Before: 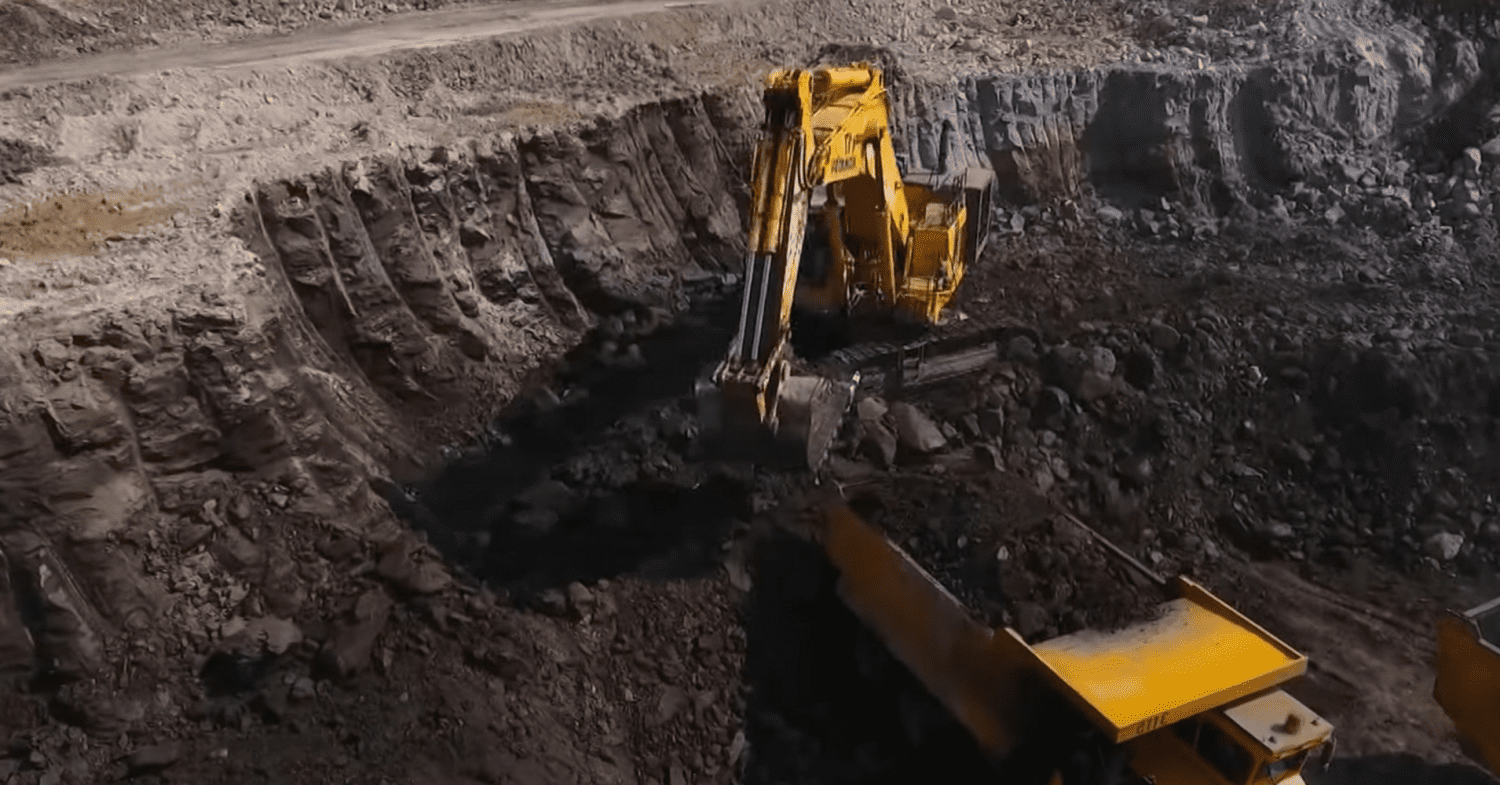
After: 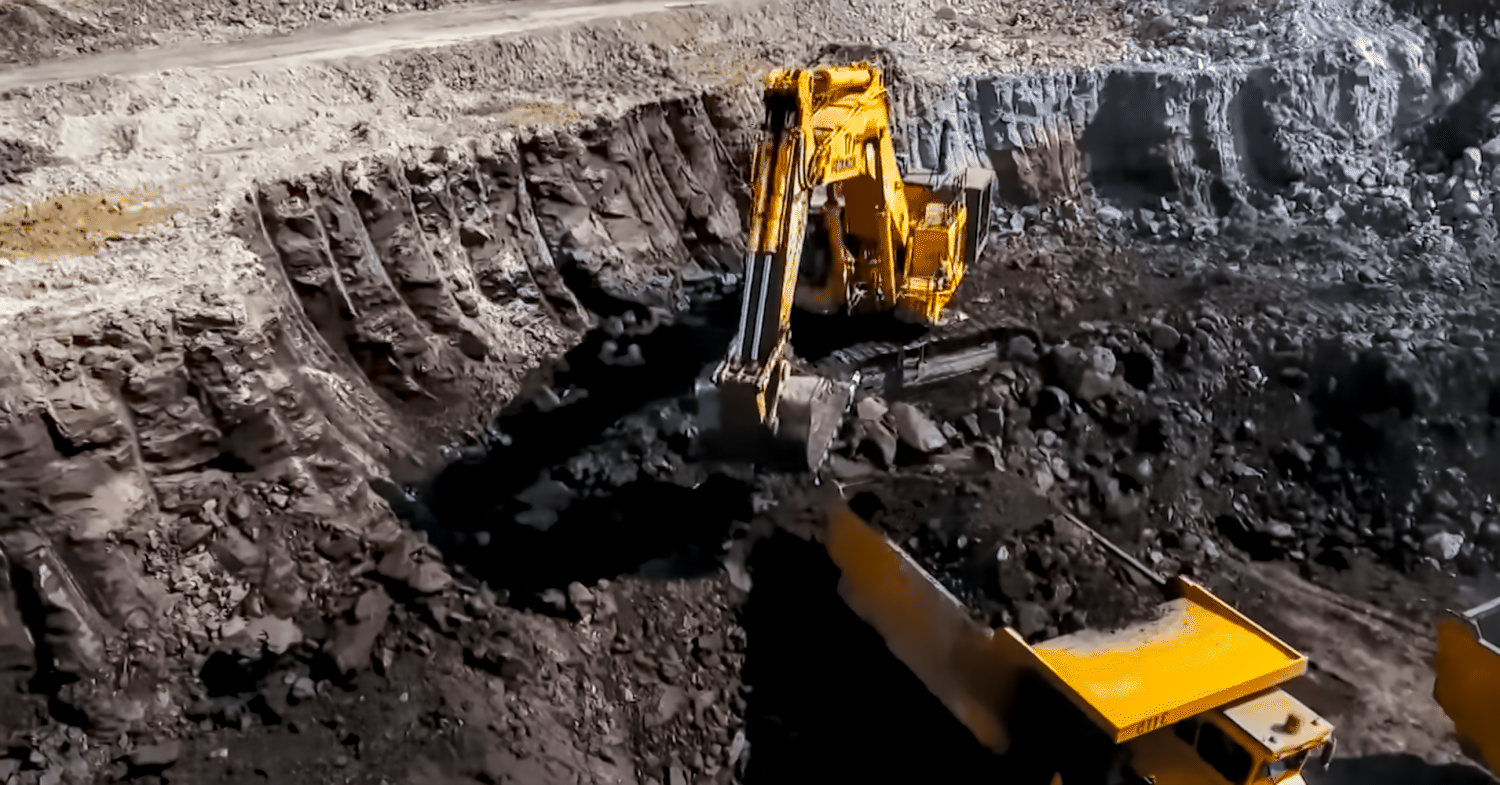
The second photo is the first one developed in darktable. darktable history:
local contrast: detail 160%
color calibration: illuminant Planckian (black body), adaptation linear Bradford (ICC v4), x 0.361, y 0.366, temperature 4511.61 K, saturation algorithm version 1 (2020)
color balance: contrast 8.5%, output saturation 105%
denoise (profiled): preserve shadows 1.31, scattering 0.016, a [-1, 0, 0], mode non-local means auto, compensate highlight preservation false
exposure: exposure 1 EV, compensate highlight preservation false
filmic rgb: black relative exposure -8.79 EV, white relative exposure 4.98 EV, threshold 6 EV, target black luminance 0%, hardness 3.77, latitude 66.34%, contrast 0.822, highlights saturation mix 10%, shadows ↔ highlights balance 20%, add noise in highlights 0.1, color science v4 (2020), iterations of high-quality reconstruction 0, type of noise poissonian, enable highlight reconstruction true
